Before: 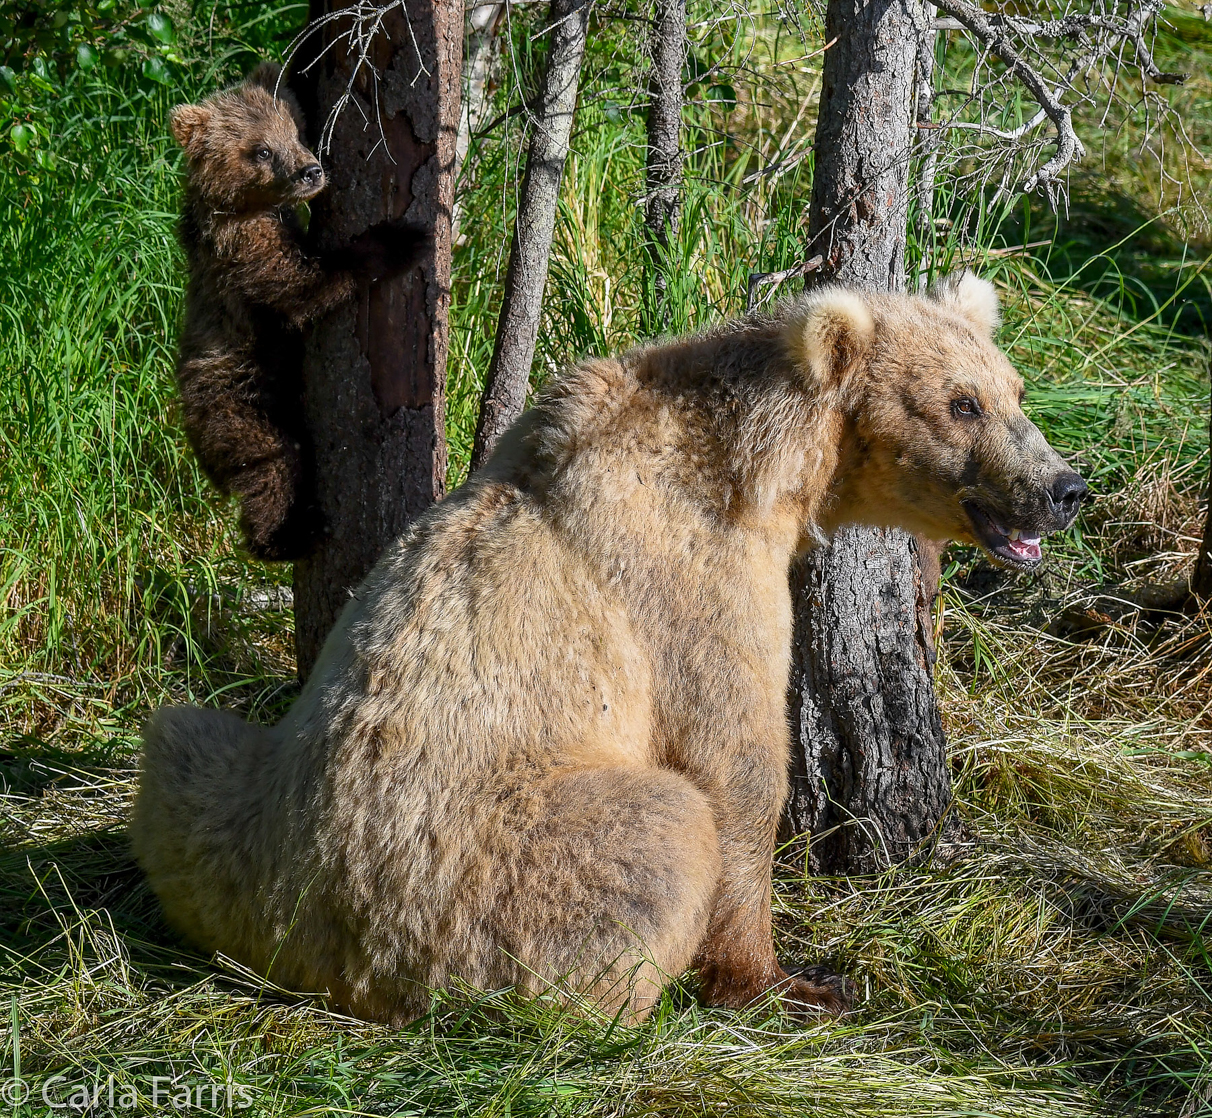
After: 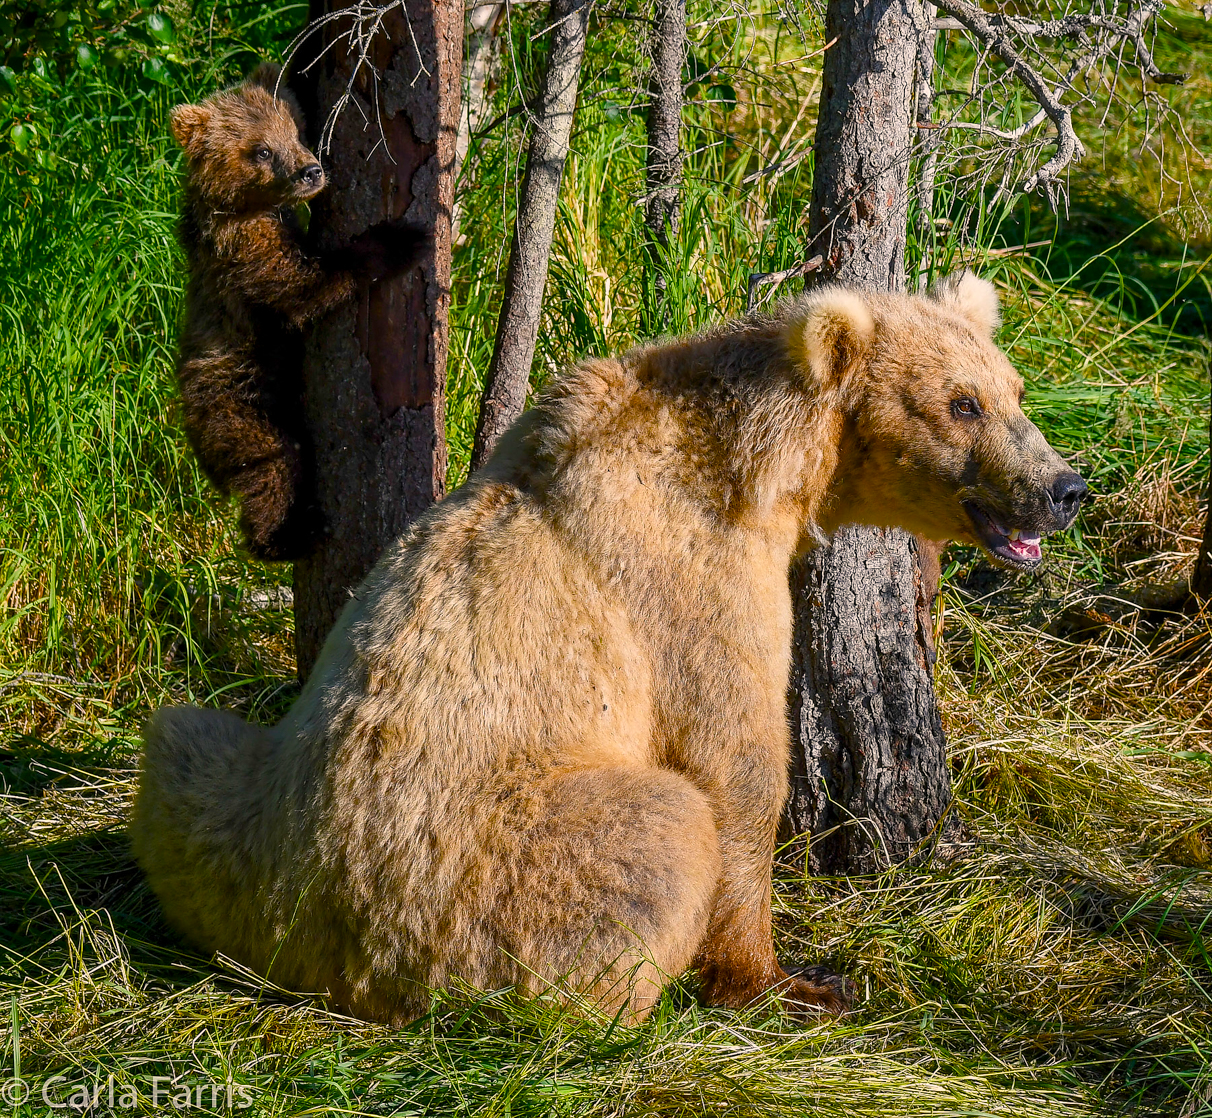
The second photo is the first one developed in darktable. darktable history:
color balance rgb: highlights gain › chroma 3.869%, highlights gain › hue 59.67°, perceptual saturation grading › global saturation 23.346%, perceptual saturation grading › highlights -23.653%, perceptual saturation grading › mid-tones 23.996%, perceptual saturation grading › shadows 39.305%, global vibrance 20%
